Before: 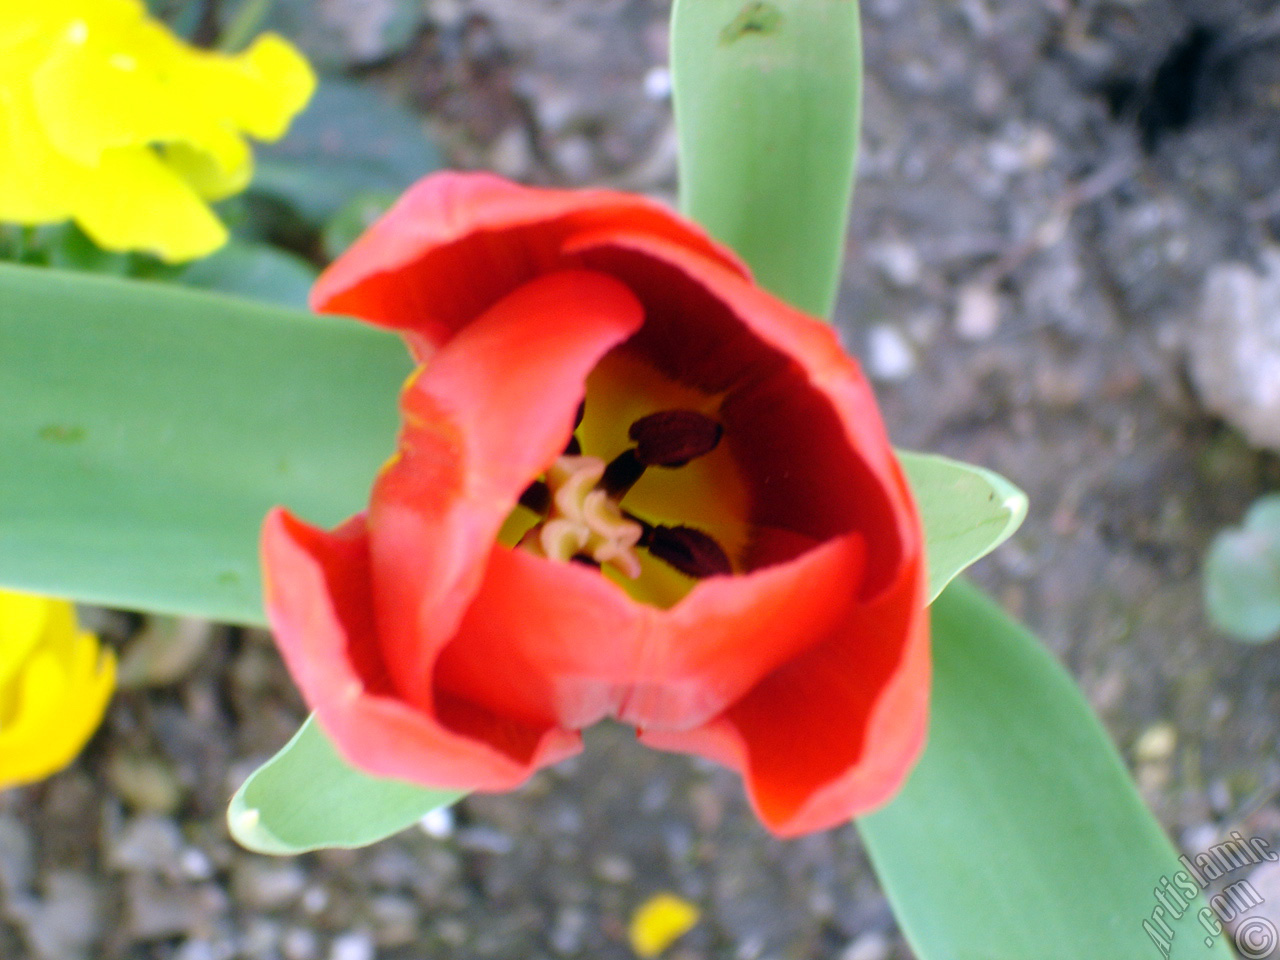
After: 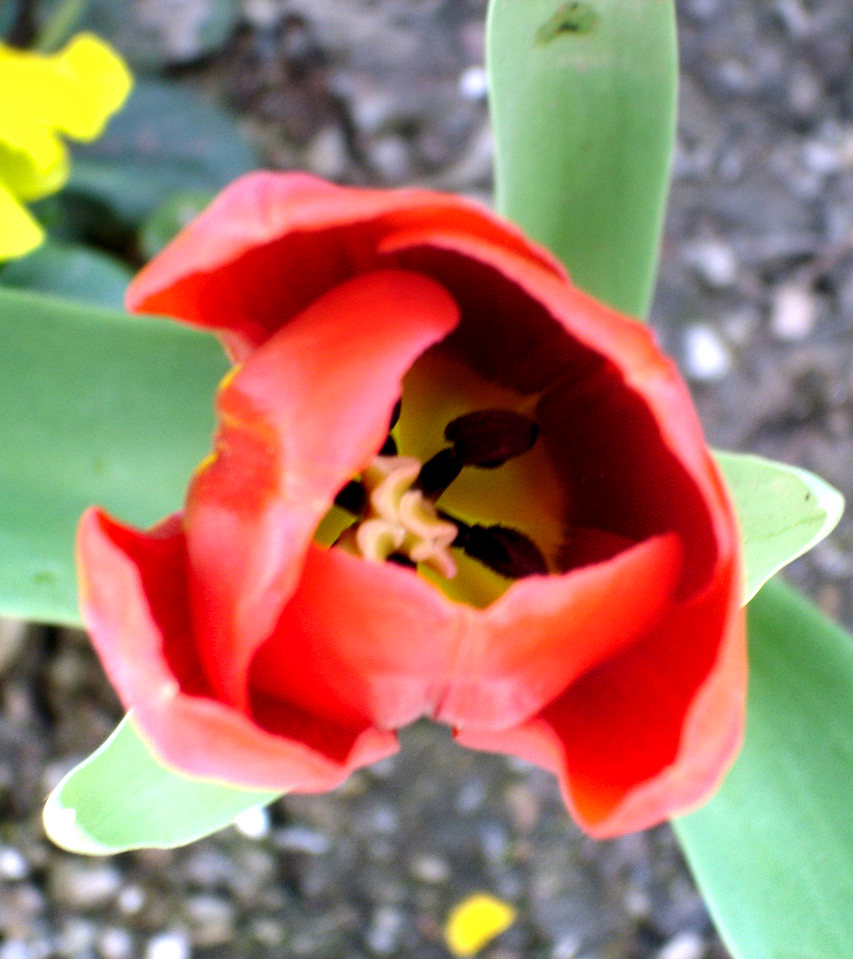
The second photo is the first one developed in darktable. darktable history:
tone equalizer: -8 EV -0.75 EV, -7 EV -0.7 EV, -6 EV -0.6 EV, -5 EV -0.4 EV, -3 EV 0.4 EV, -2 EV 0.6 EV, -1 EV 0.7 EV, +0 EV 0.75 EV, edges refinement/feathering 500, mask exposure compensation -1.57 EV, preserve details no
graduated density: on, module defaults
shadows and highlights: shadows 5, soften with gaussian
crop and rotate: left 14.385%, right 18.948%
contrast equalizer: octaves 7, y [[0.6 ×6], [0.55 ×6], [0 ×6], [0 ×6], [0 ×6]], mix 0.29
